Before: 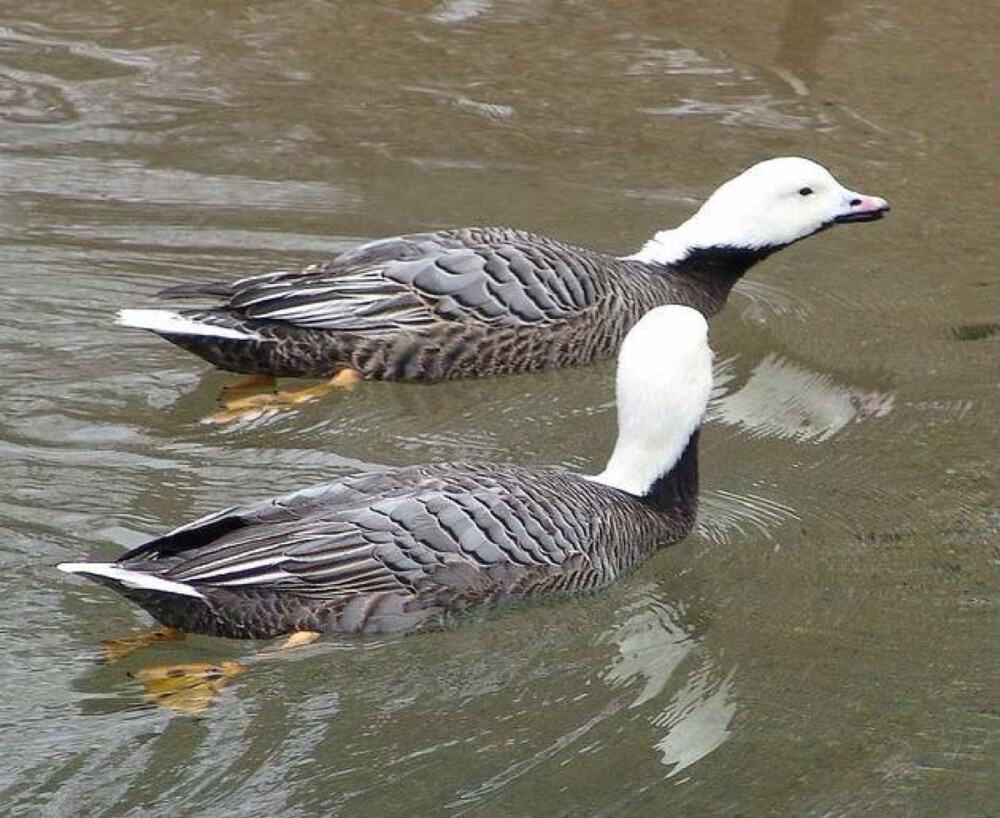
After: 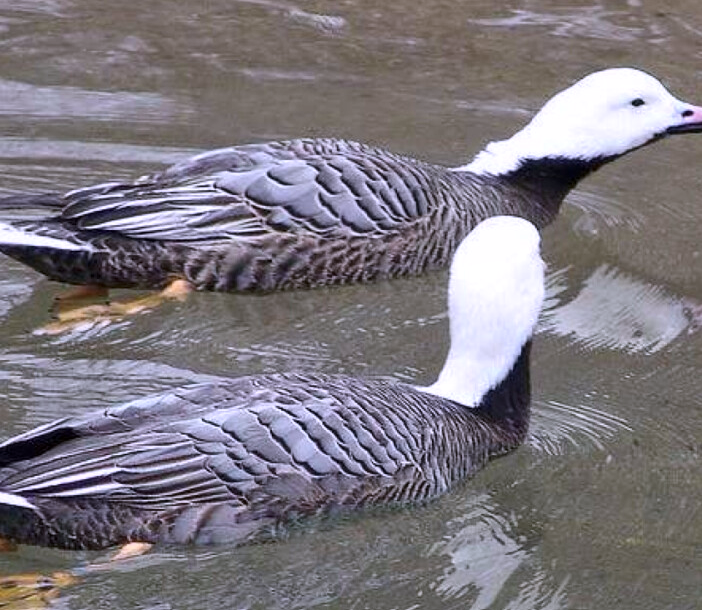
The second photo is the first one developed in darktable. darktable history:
local contrast: mode bilateral grid, contrast 19, coarseness 50, detail 130%, midtone range 0.2
exposure: compensate highlight preservation false
crop and rotate: left 16.875%, top 10.934%, right 12.887%, bottom 14.393%
color calibration: illuminant custom, x 0.367, y 0.392, temperature 4440.22 K
